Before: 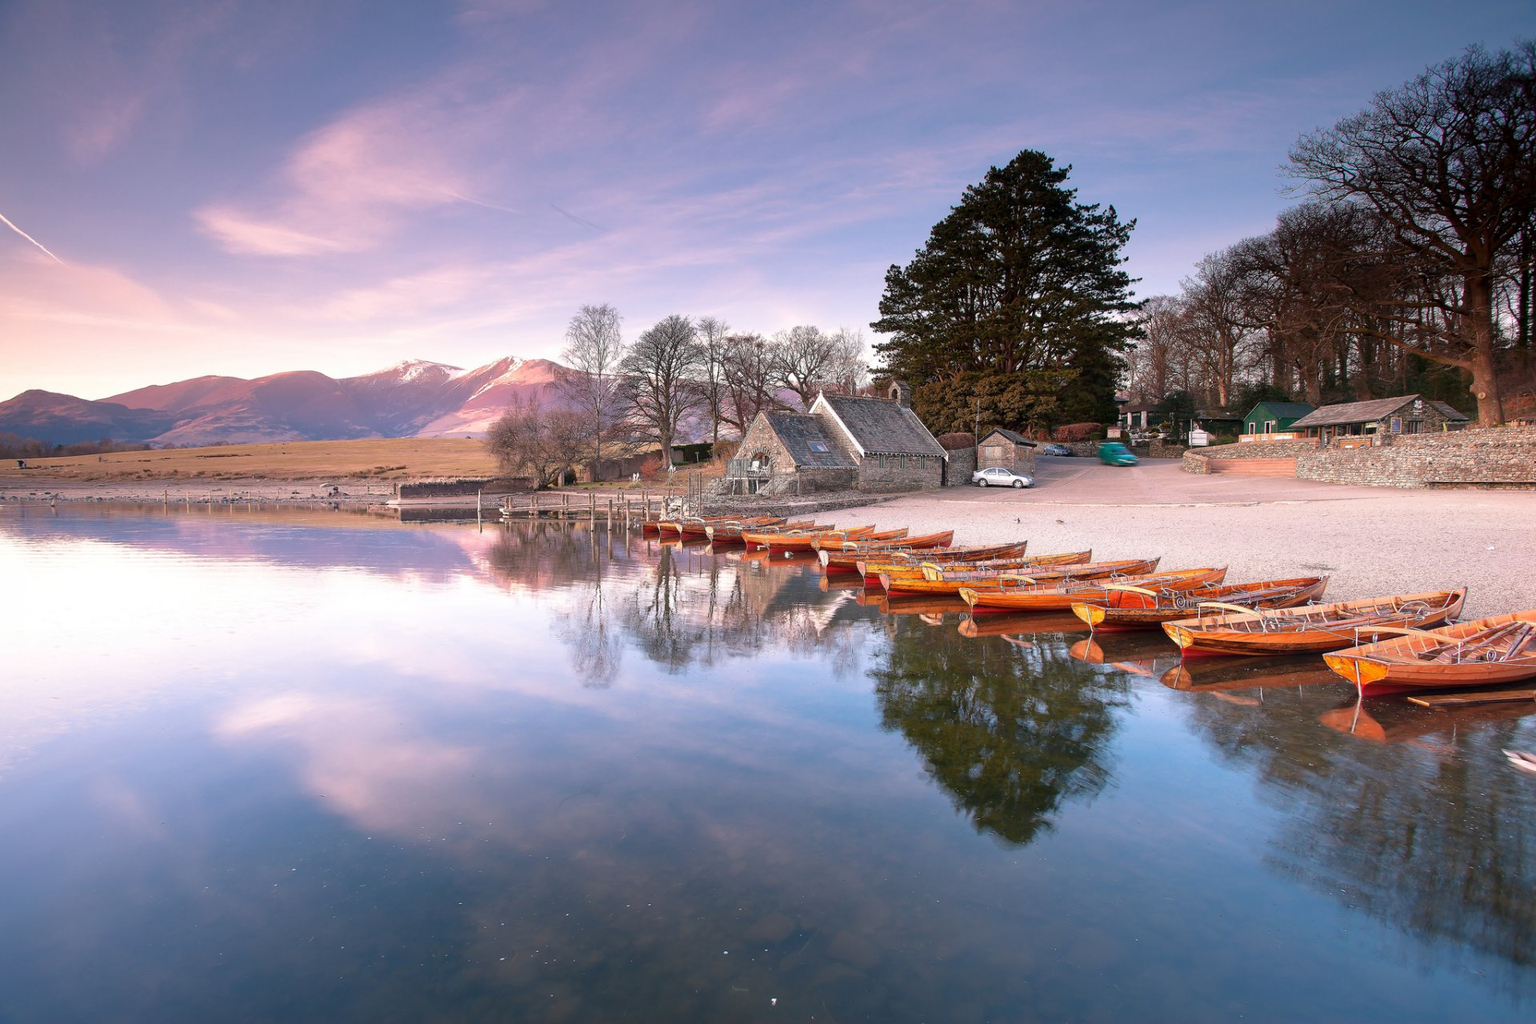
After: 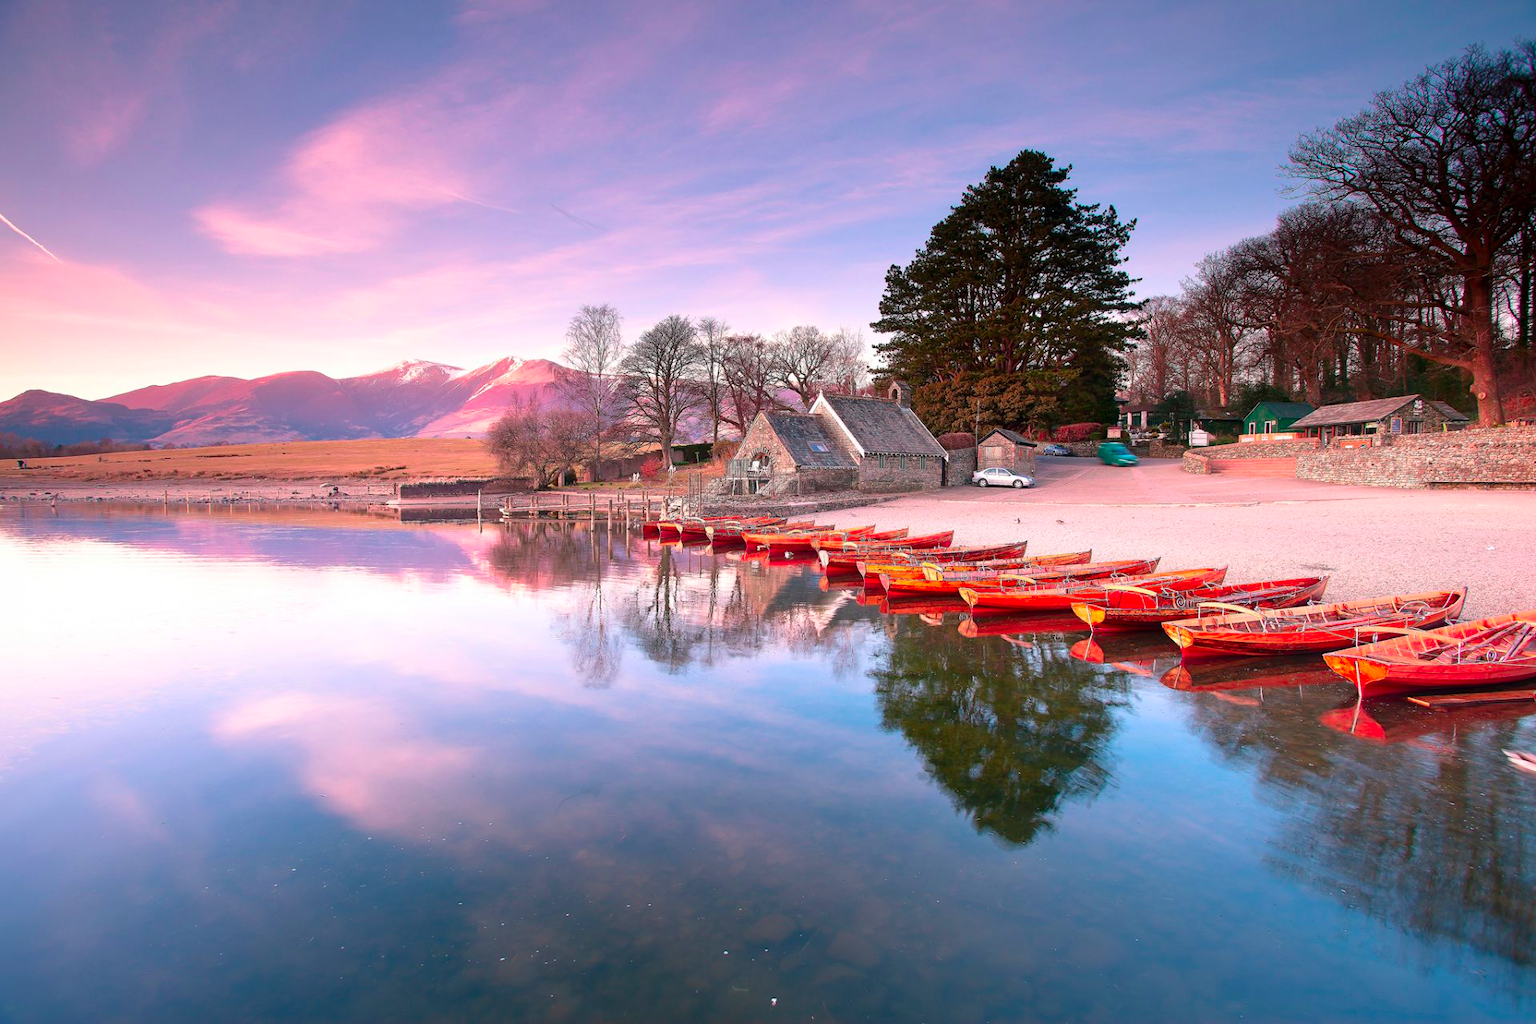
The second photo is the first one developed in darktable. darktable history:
contrast brightness saturation: contrast 0.1, brightness 0.03, saturation 0.09
color contrast: green-magenta contrast 1.73, blue-yellow contrast 1.15
